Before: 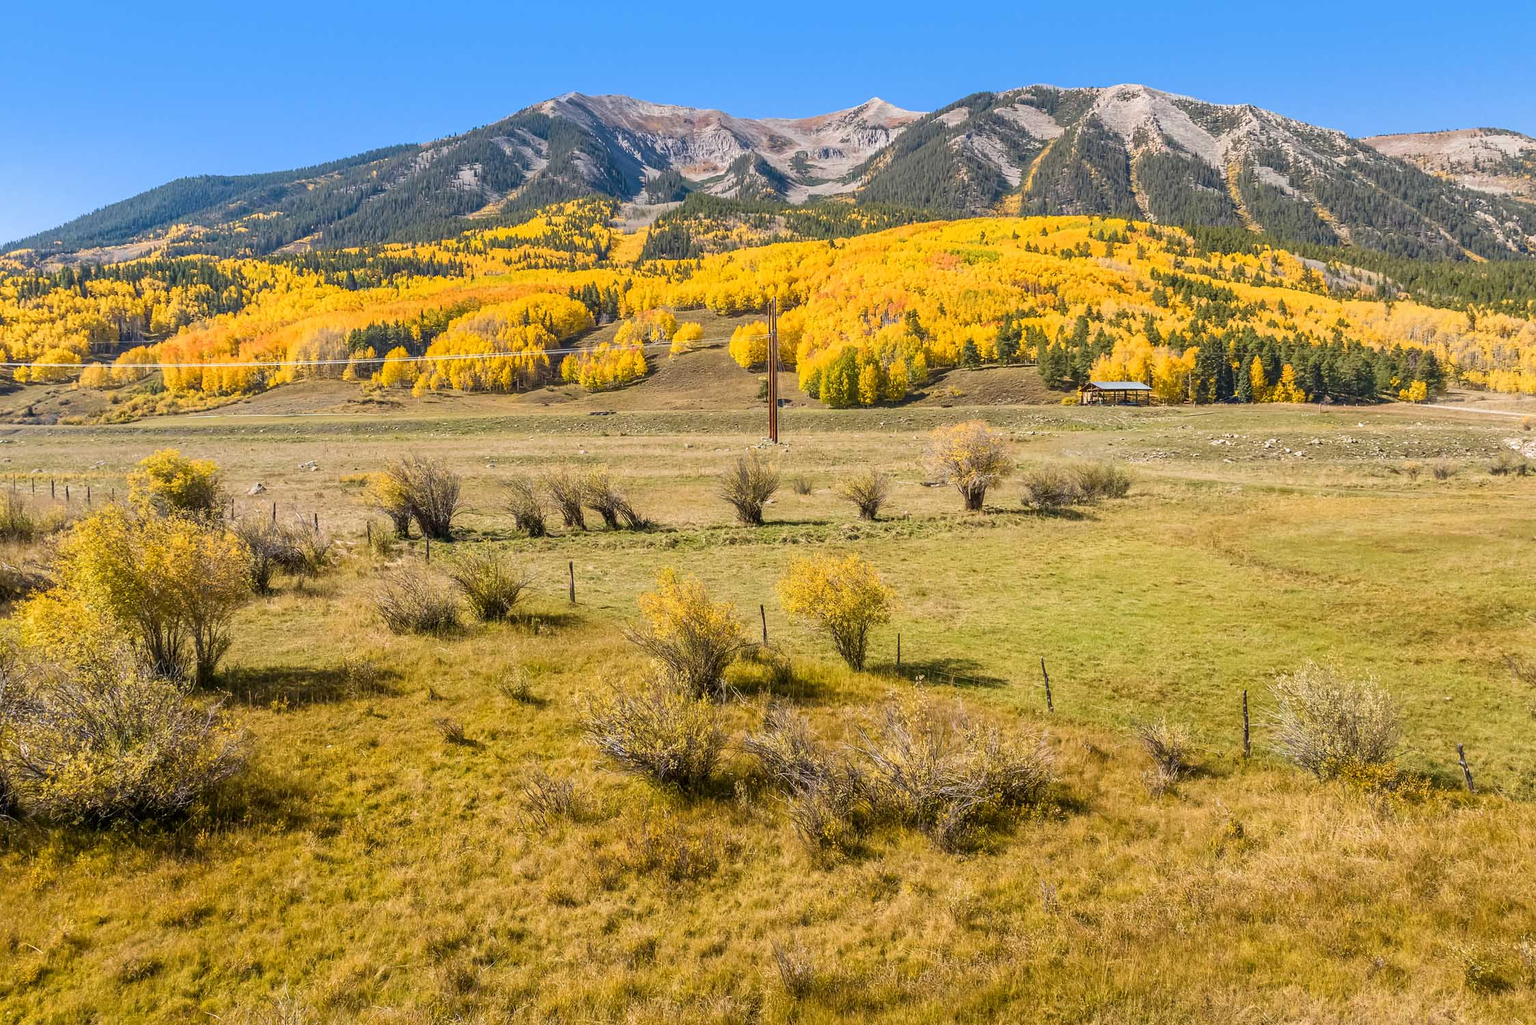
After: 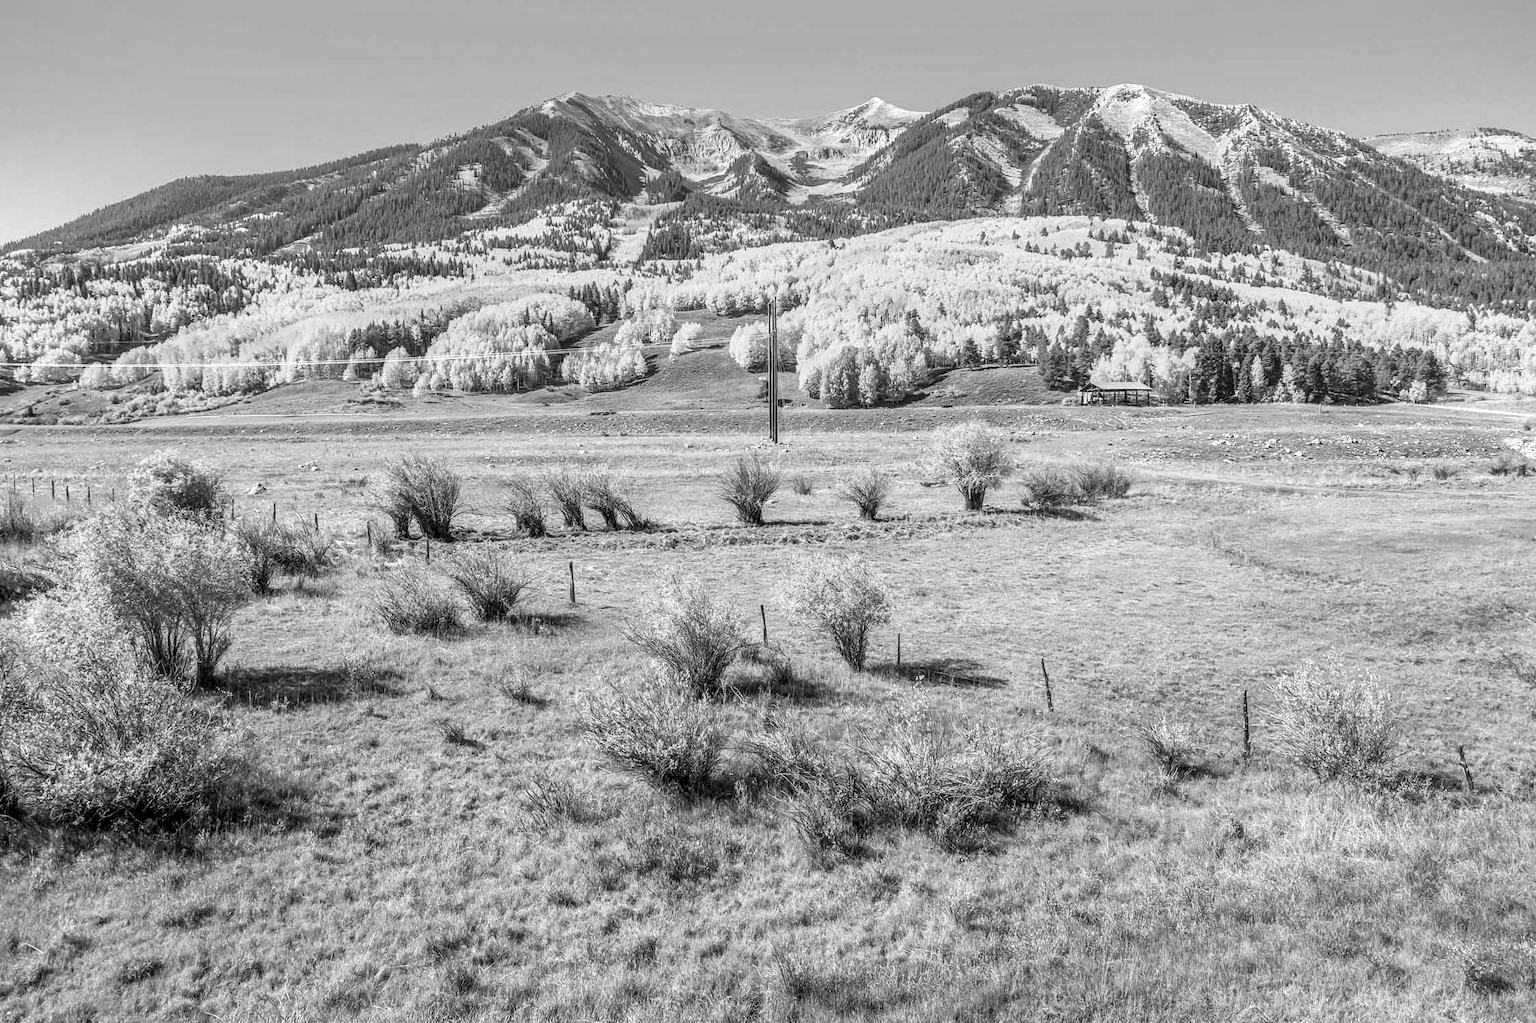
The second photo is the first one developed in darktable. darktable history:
local contrast: on, module defaults
color contrast: green-magenta contrast 0, blue-yellow contrast 0
crop: bottom 0.071%
vignetting: fall-off start 97.28%, fall-off radius 79%, brightness -0.462, saturation -0.3, width/height ratio 1.114, dithering 8-bit output, unbound false
velvia: on, module defaults
exposure: black level correction 0.001, exposure 0.3 EV, compensate highlight preservation false
white balance: emerald 1
